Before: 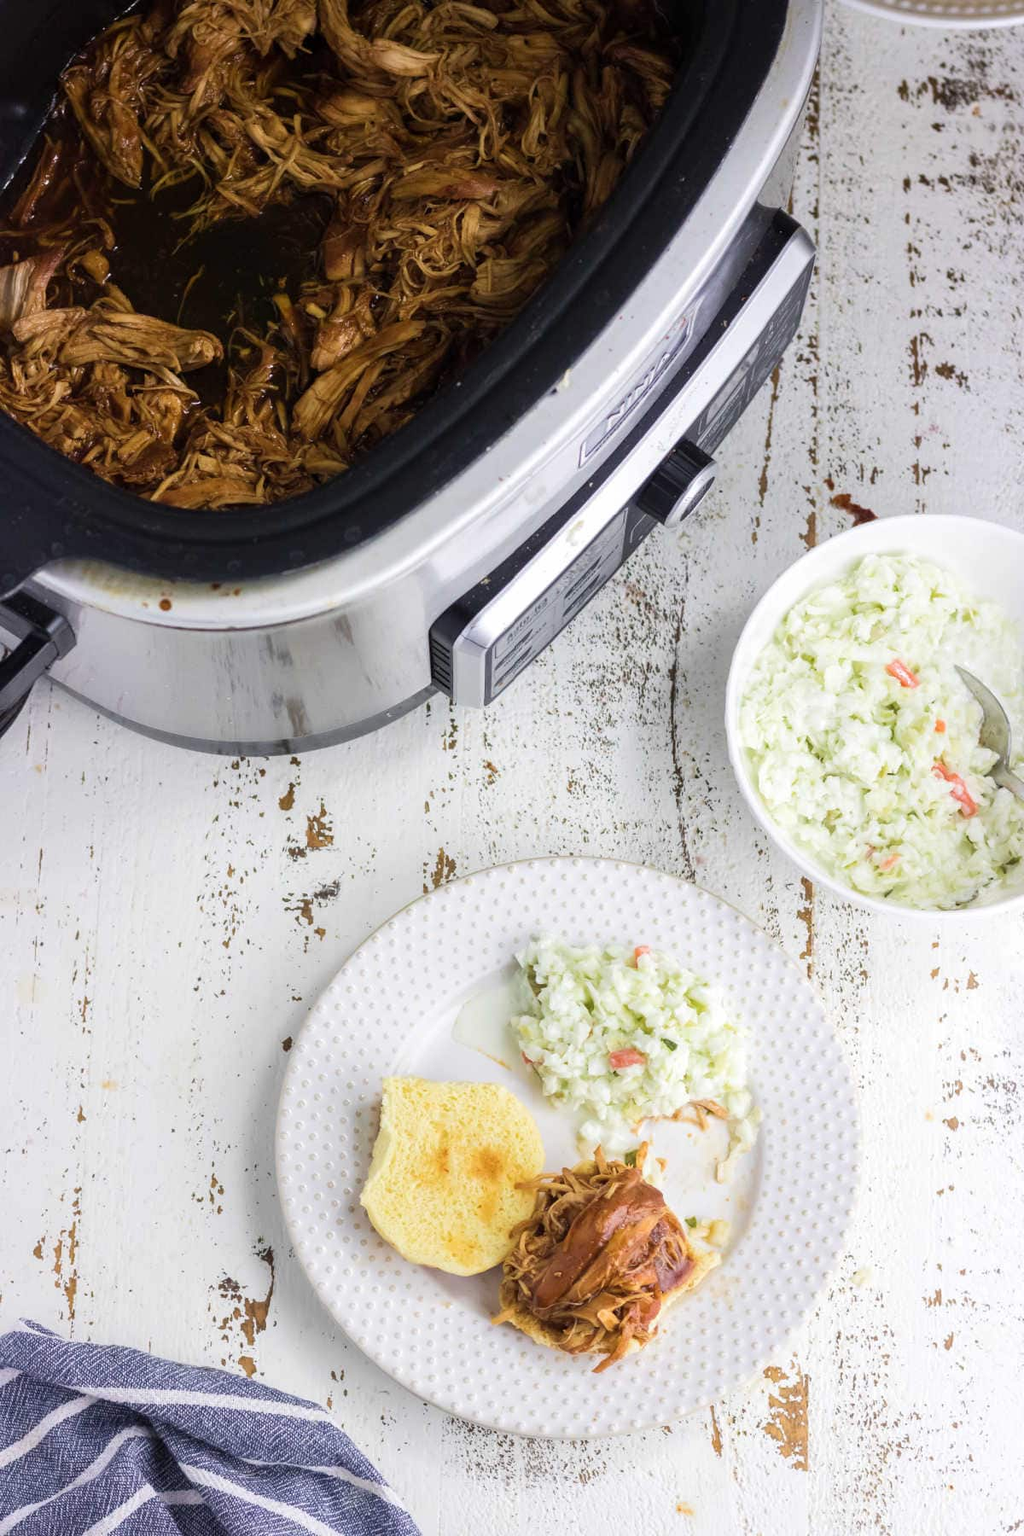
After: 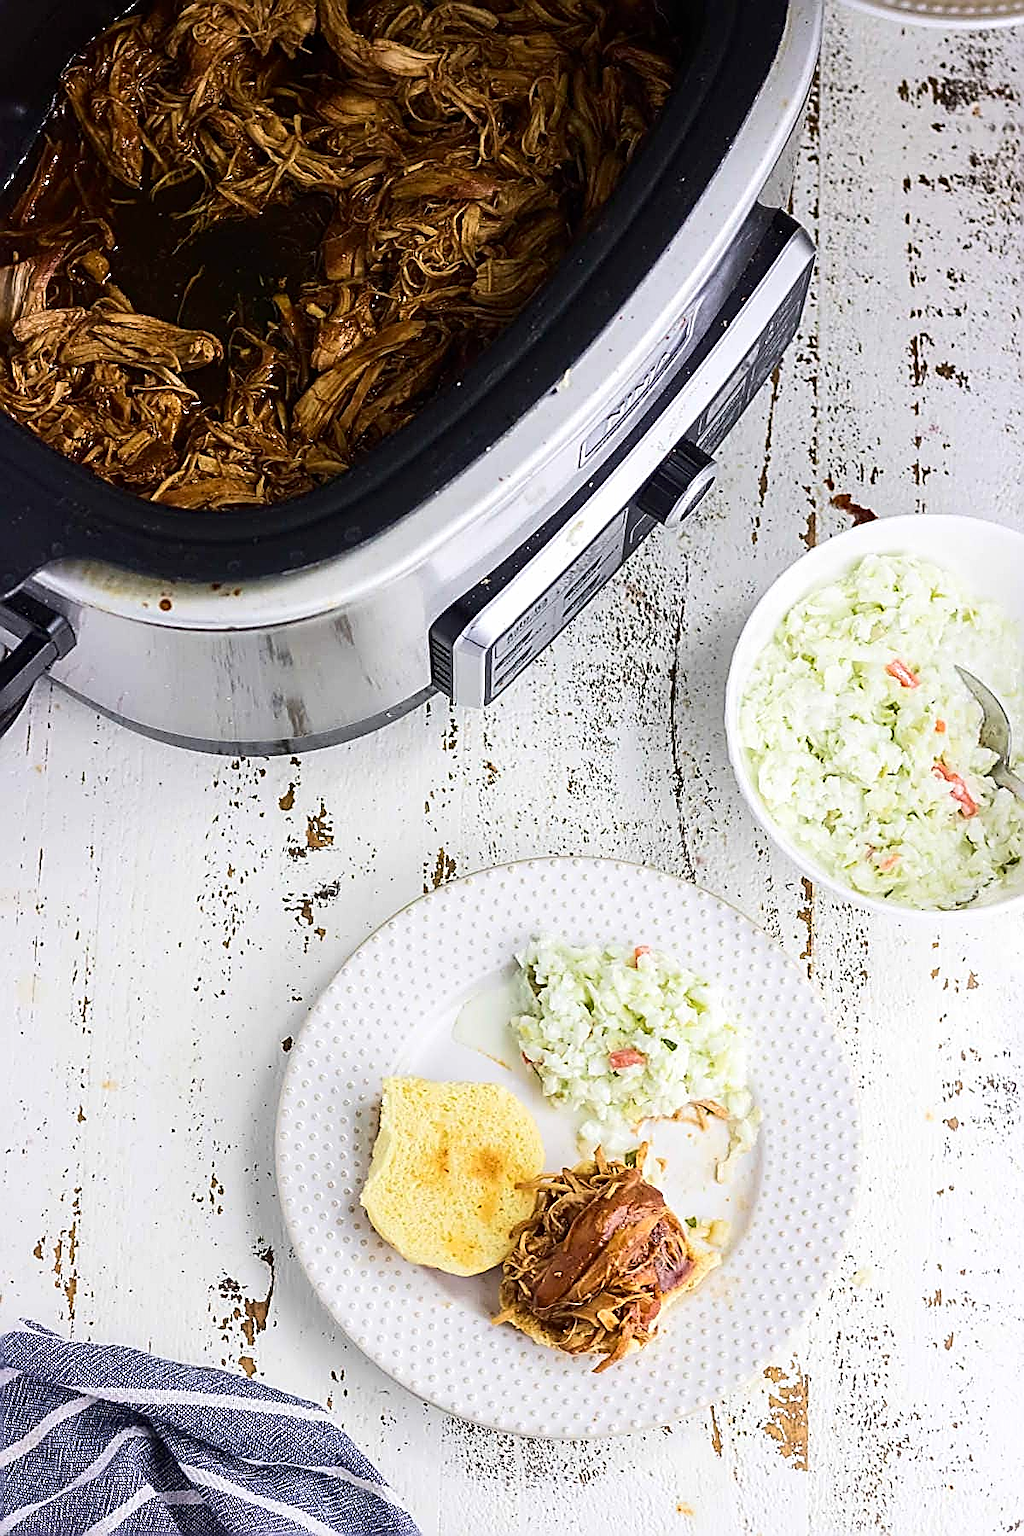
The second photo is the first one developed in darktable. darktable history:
contrast brightness saturation: contrast 0.151, brightness -0.012, saturation 0.098
sharpen: amount 1.855
